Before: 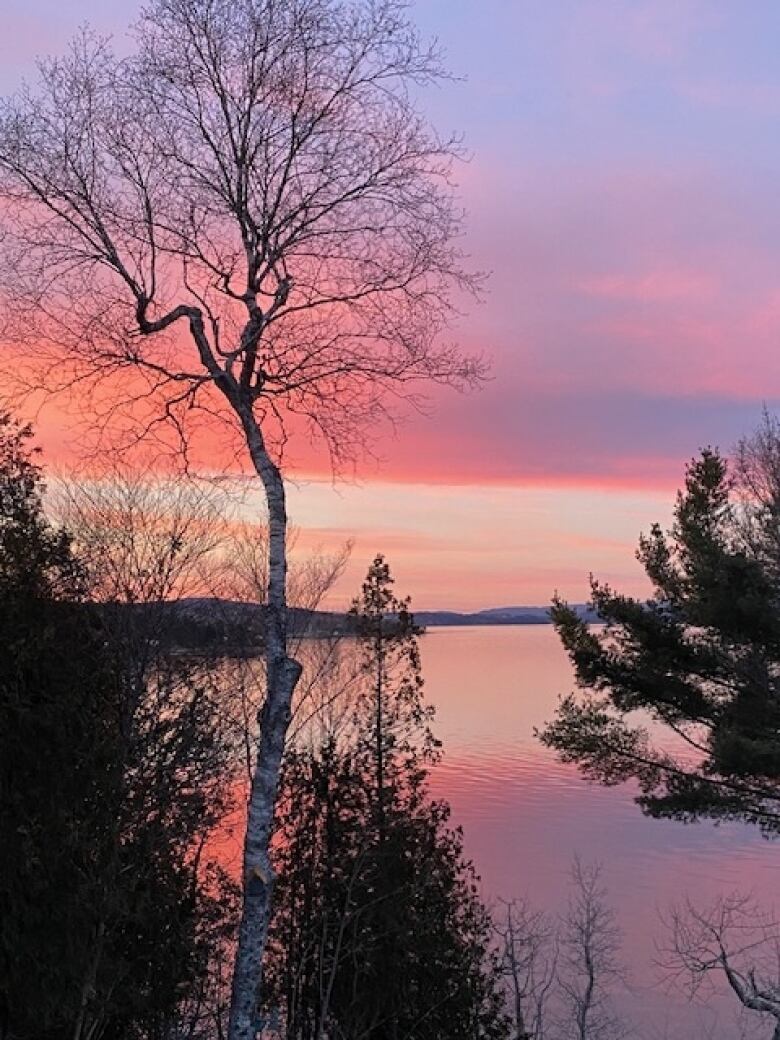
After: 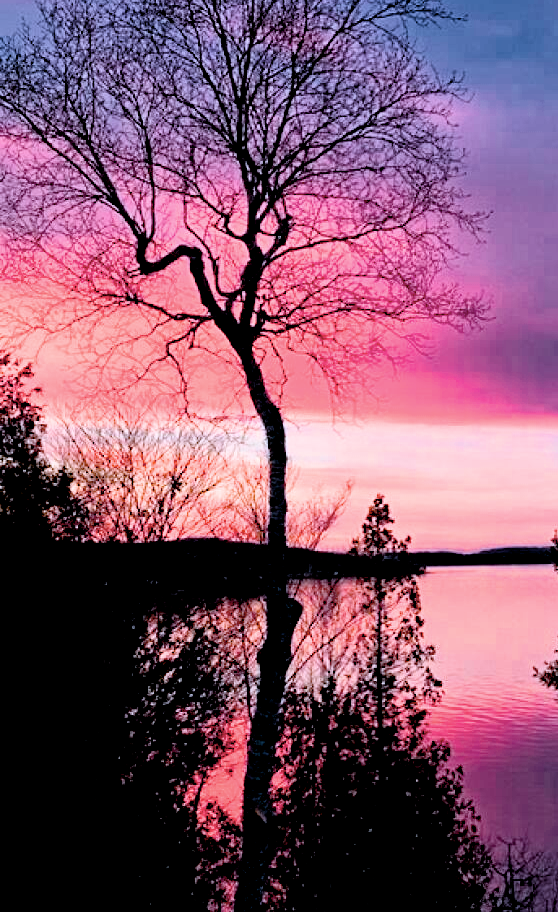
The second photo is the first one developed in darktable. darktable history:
exposure: black level correction 0.046, exposure -0.228 EV, compensate highlight preservation false
crop: top 5.803%, right 27.864%, bottom 5.804%
contrast brightness saturation: contrast 0.11, saturation -0.17
haze removal: compatibility mode true, adaptive false
filmic rgb: black relative exposure -3.72 EV, white relative exposure 2.77 EV, dynamic range scaling -5.32%, hardness 3.03
tone curve: color space Lab, linked channels, preserve colors none
color calibration: output R [1.422, -0.35, -0.252, 0], output G [-0.238, 1.259, -0.084, 0], output B [-0.081, -0.196, 1.58, 0], output brightness [0.49, 0.671, -0.57, 0], illuminant same as pipeline (D50), adaptation none (bypass), saturation algorithm version 1 (2020)
